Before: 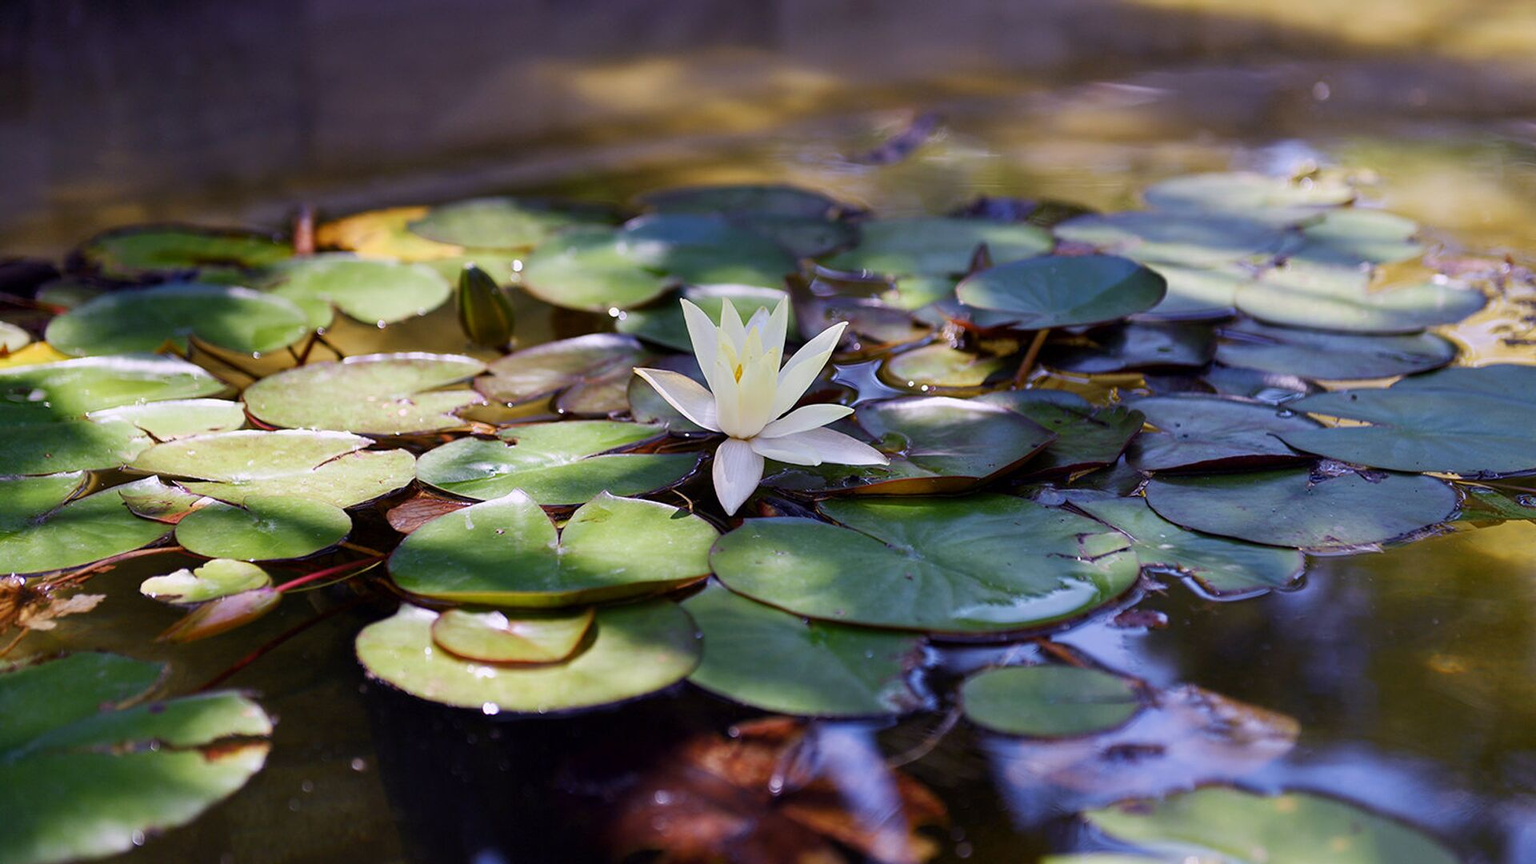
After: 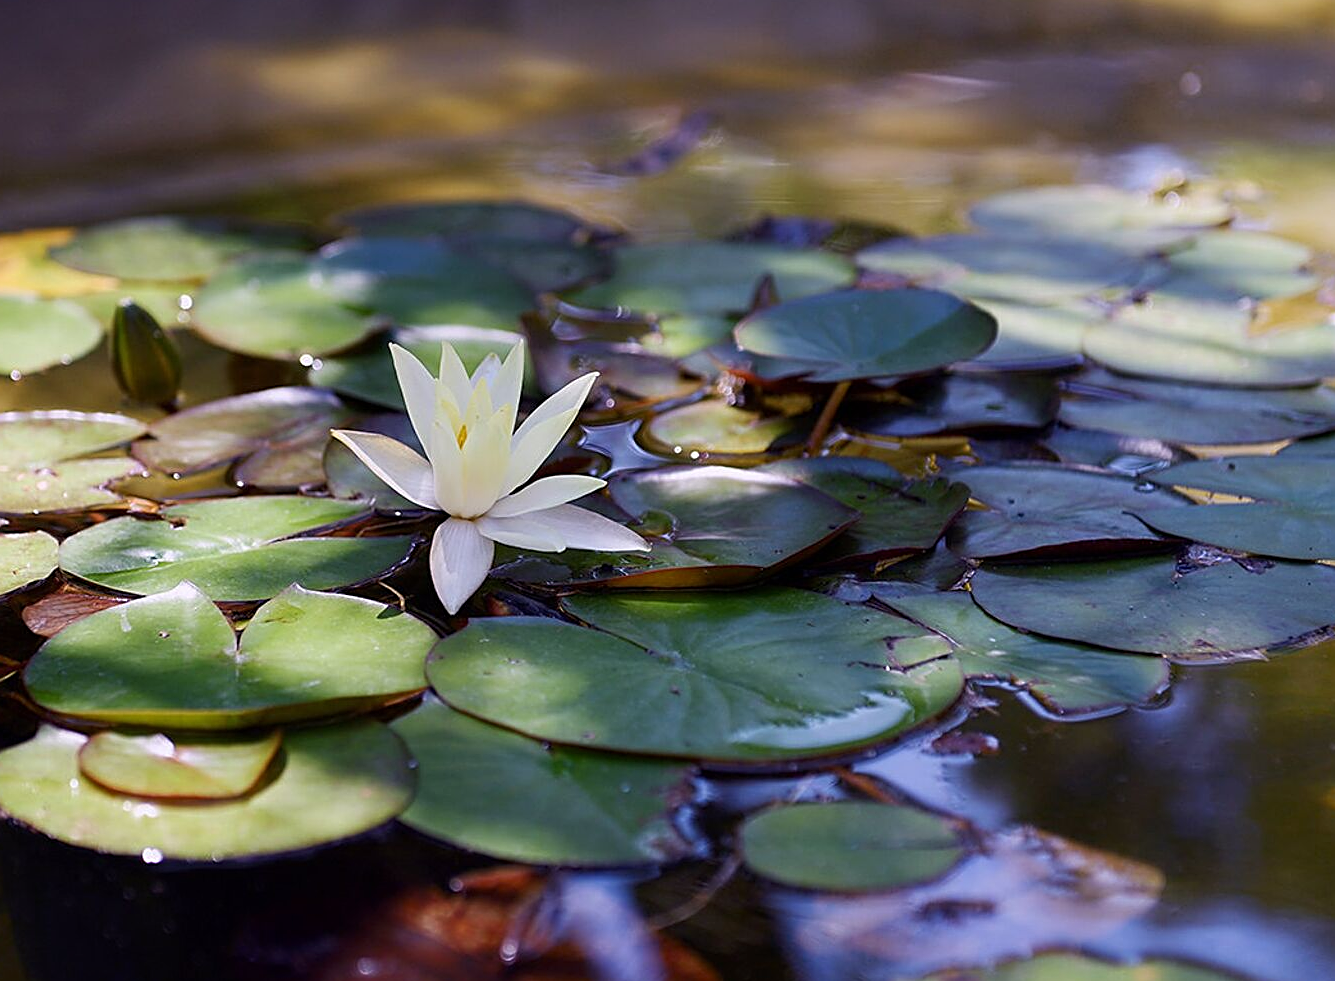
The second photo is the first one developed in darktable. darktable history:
sharpen: on, module defaults
shadows and highlights: shadows -40.15, highlights 62.88, soften with gaussian
crop and rotate: left 24.034%, top 2.838%, right 6.406%, bottom 6.299%
